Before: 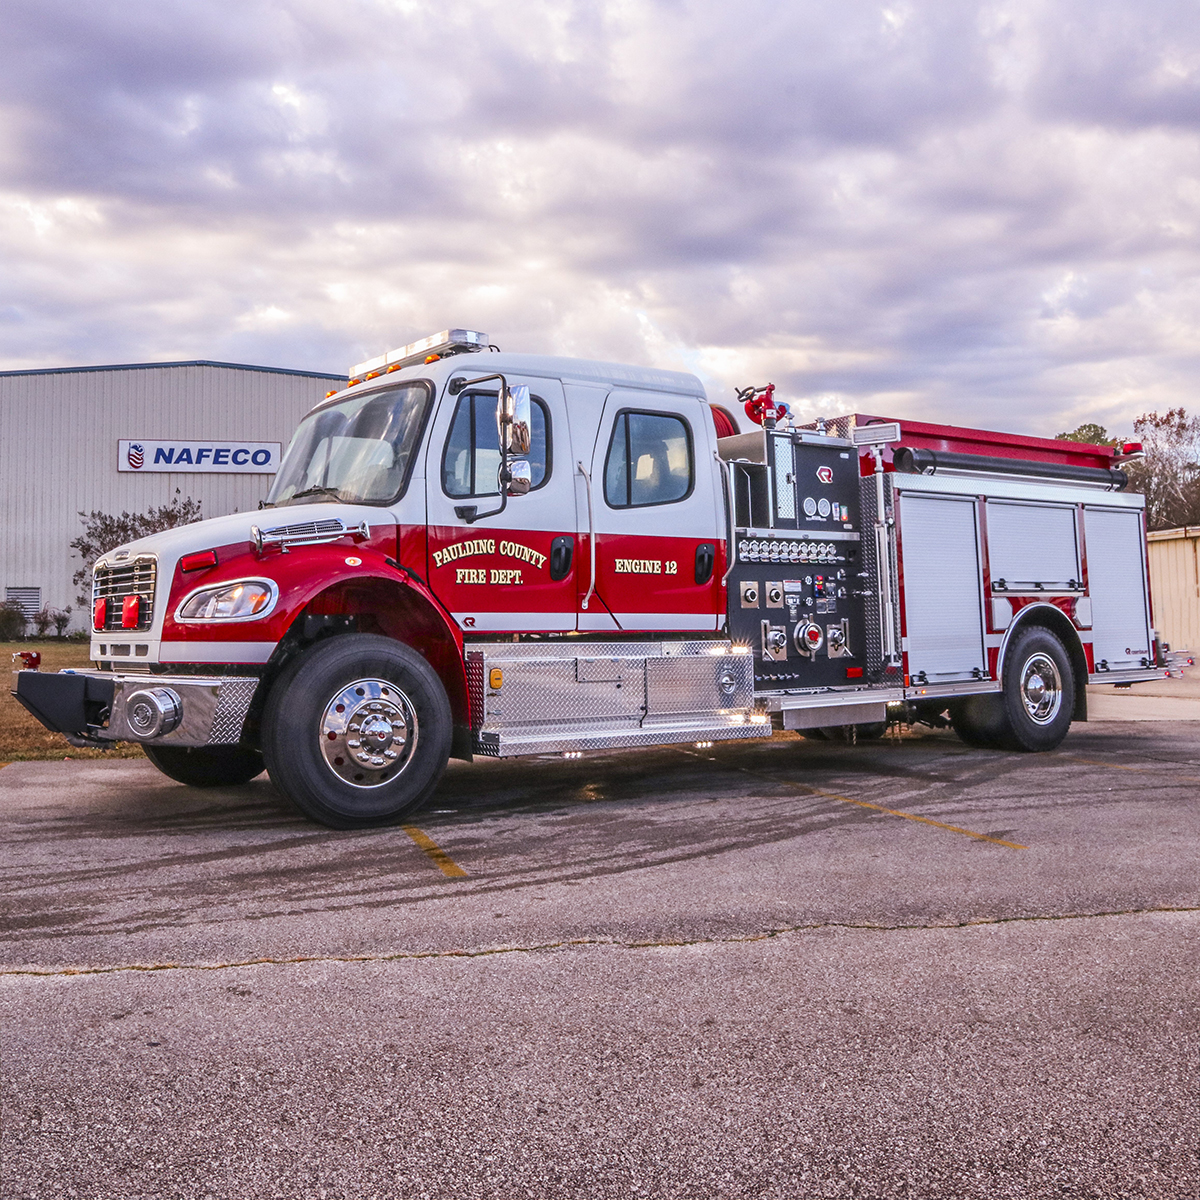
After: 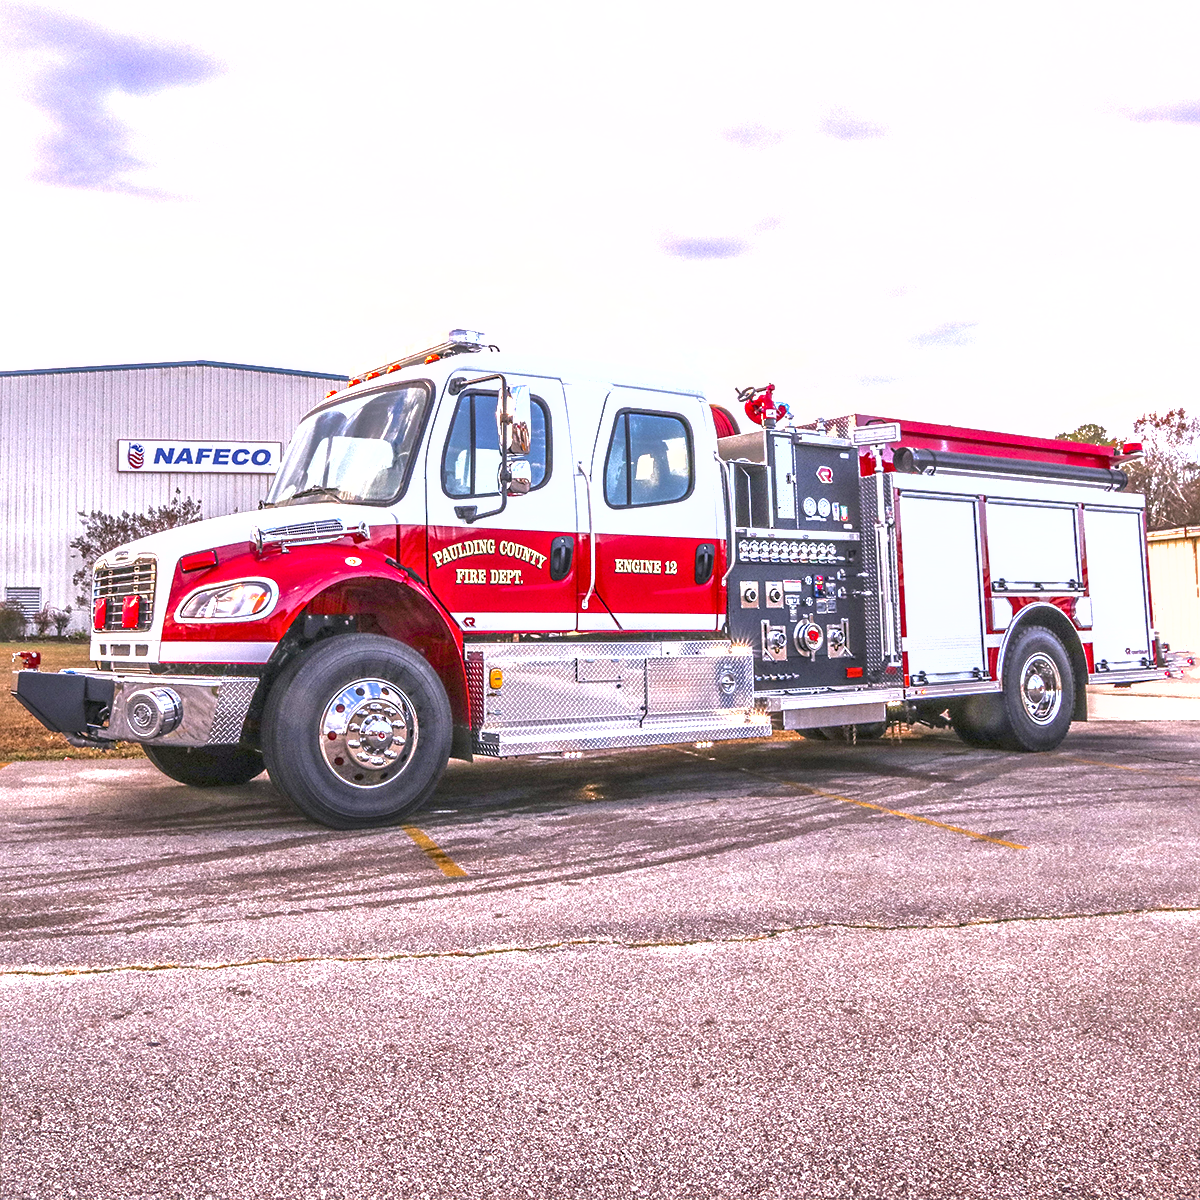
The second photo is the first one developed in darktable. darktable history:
exposure: exposure 1.25 EV, compensate exposure bias true, compensate highlight preservation false
local contrast: on, module defaults
shadows and highlights: on, module defaults
sharpen: amount 0.2
